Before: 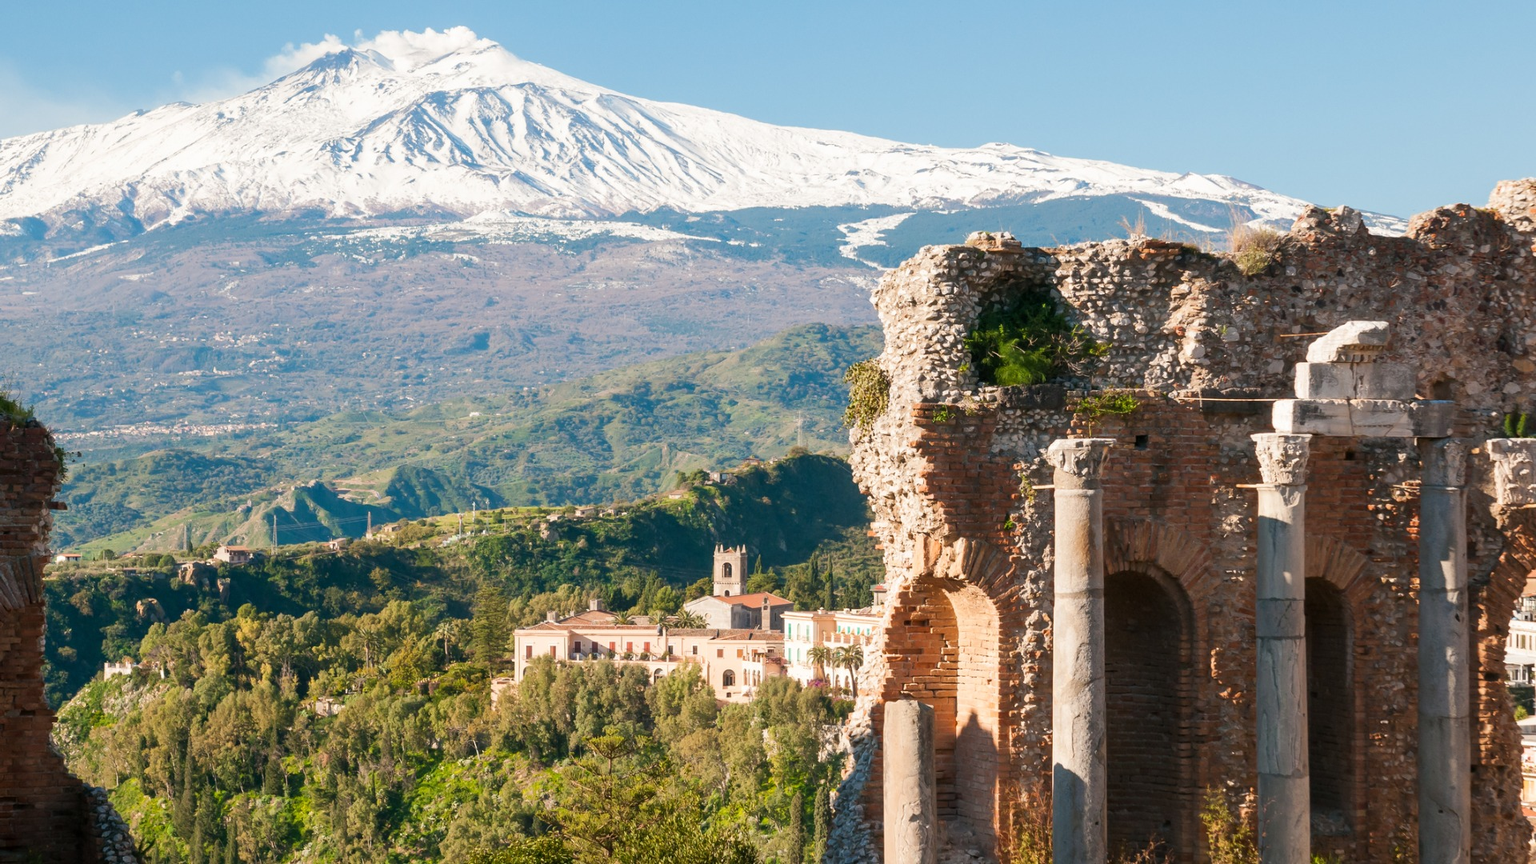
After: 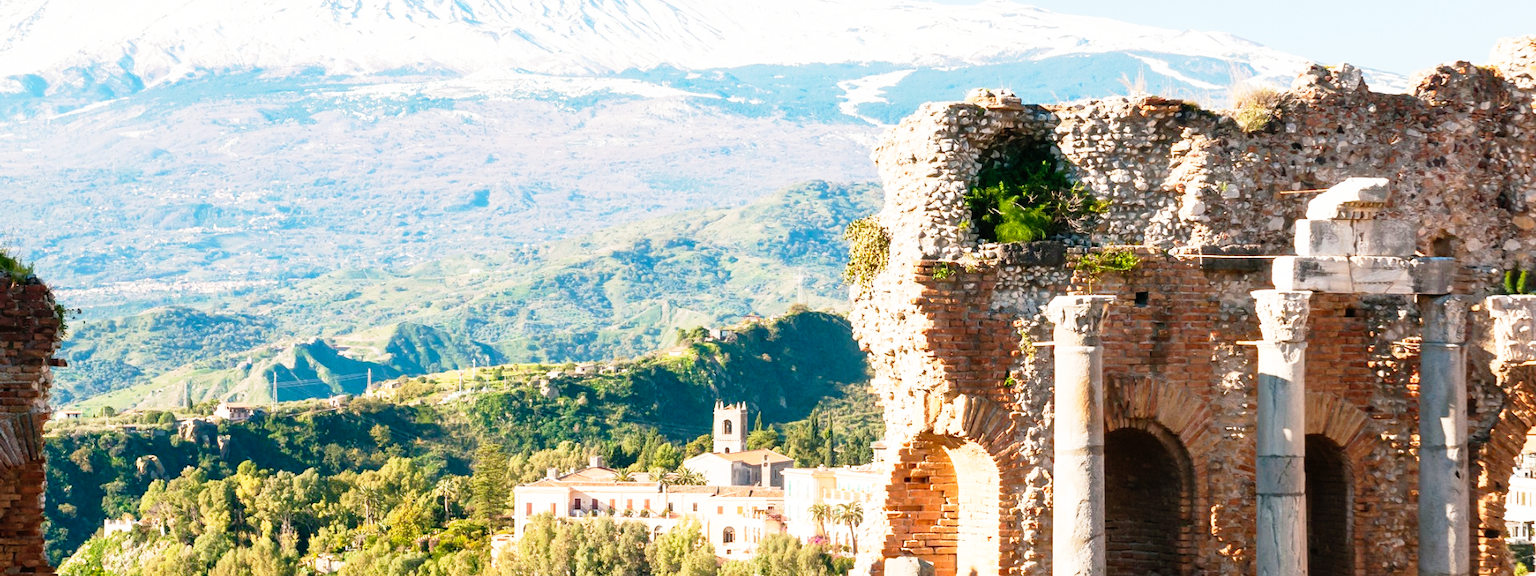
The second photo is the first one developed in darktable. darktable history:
base curve: curves: ch0 [(0, 0) (0.012, 0.01) (0.073, 0.168) (0.31, 0.711) (0.645, 0.957) (1, 1)], preserve colors none
crop: top 16.586%, bottom 16.688%
tone equalizer: edges refinement/feathering 500, mask exposure compensation -1.57 EV, preserve details no
